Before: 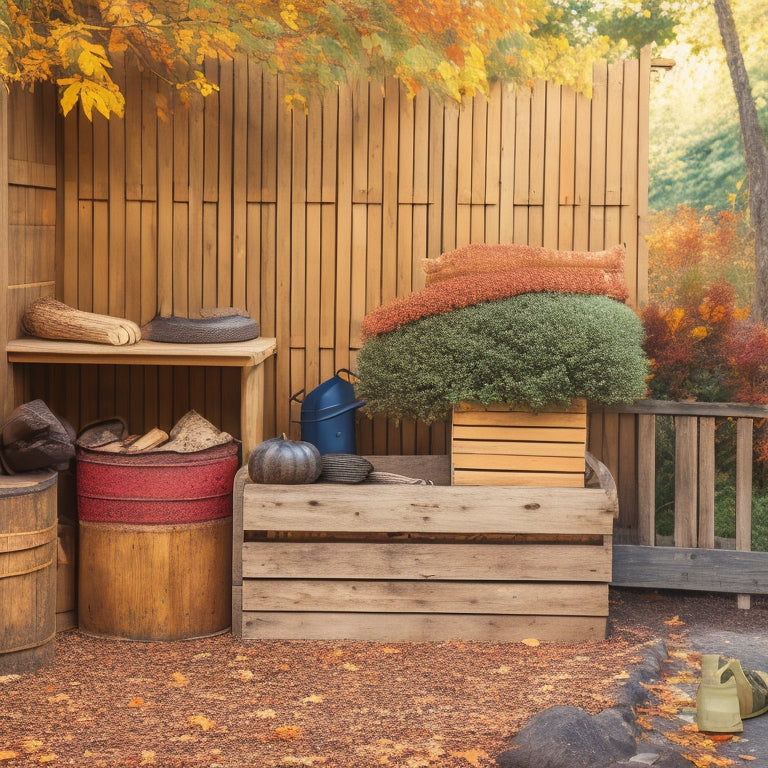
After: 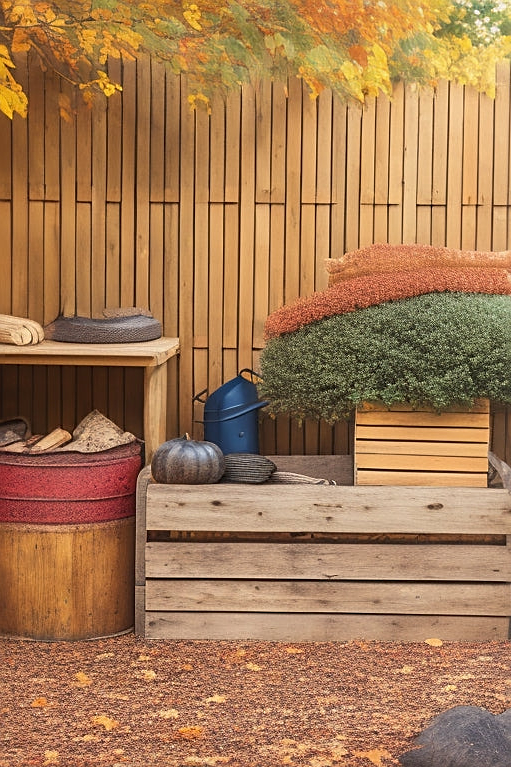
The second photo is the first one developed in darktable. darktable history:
crop and rotate: left 12.648%, right 20.685%
sharpen: on, module defaults
